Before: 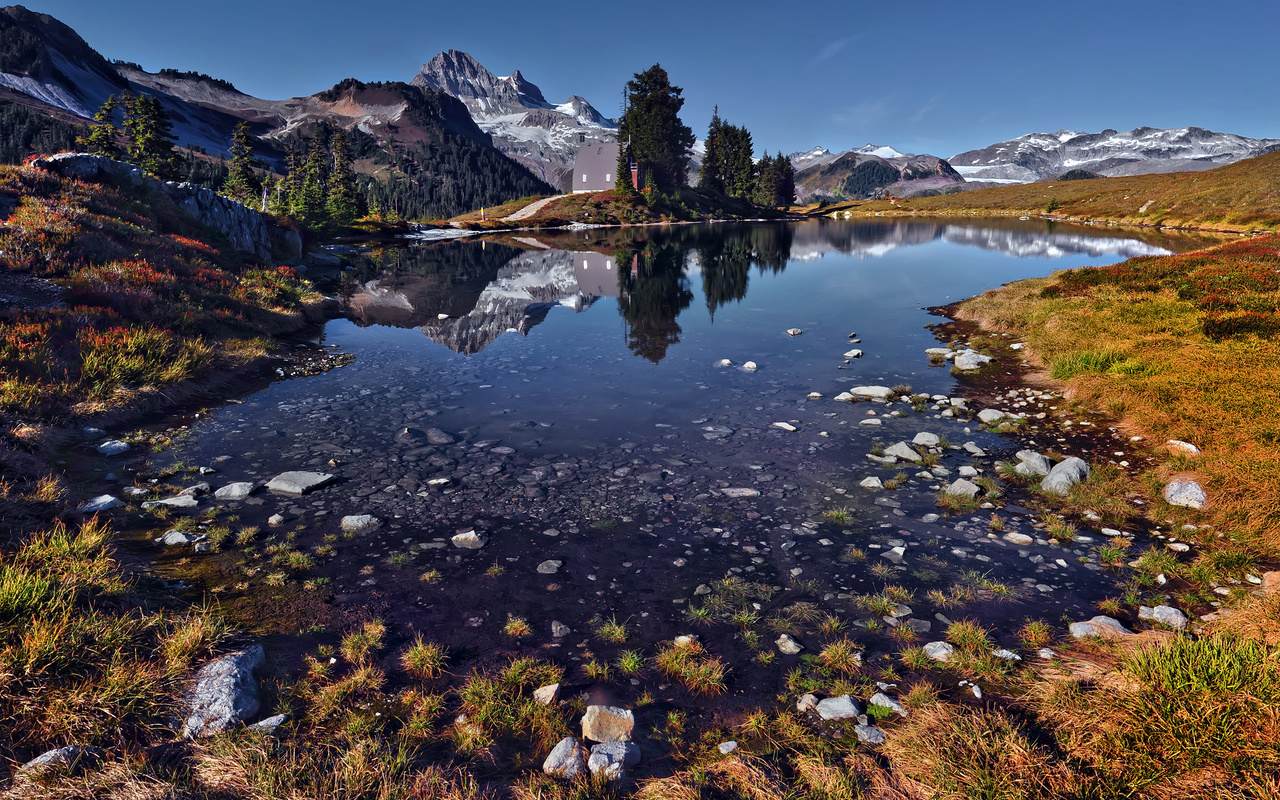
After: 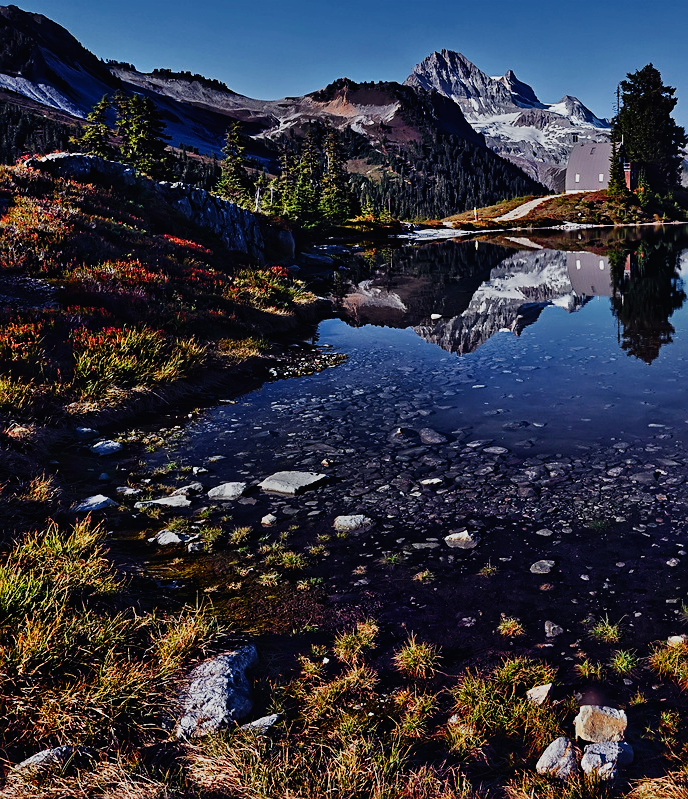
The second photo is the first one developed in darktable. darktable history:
crop: left 0.587%, right 45.588%, bottom 0.086%
sigmoid: contrast 1.7, skew -0.2, preserve hue 0%, red attenuation 0.1, red rotation 0.035, green attenuation 0.1, green rotation -0.017, blue attenuation 0.15, blue rotation -0.052, base primaries Rec2020
tone equalizer: on, module defaults
sharpen: on, module defaults
contrast brightness saturation: contrast -0.02, brightness -0.01, saturation 0.03
